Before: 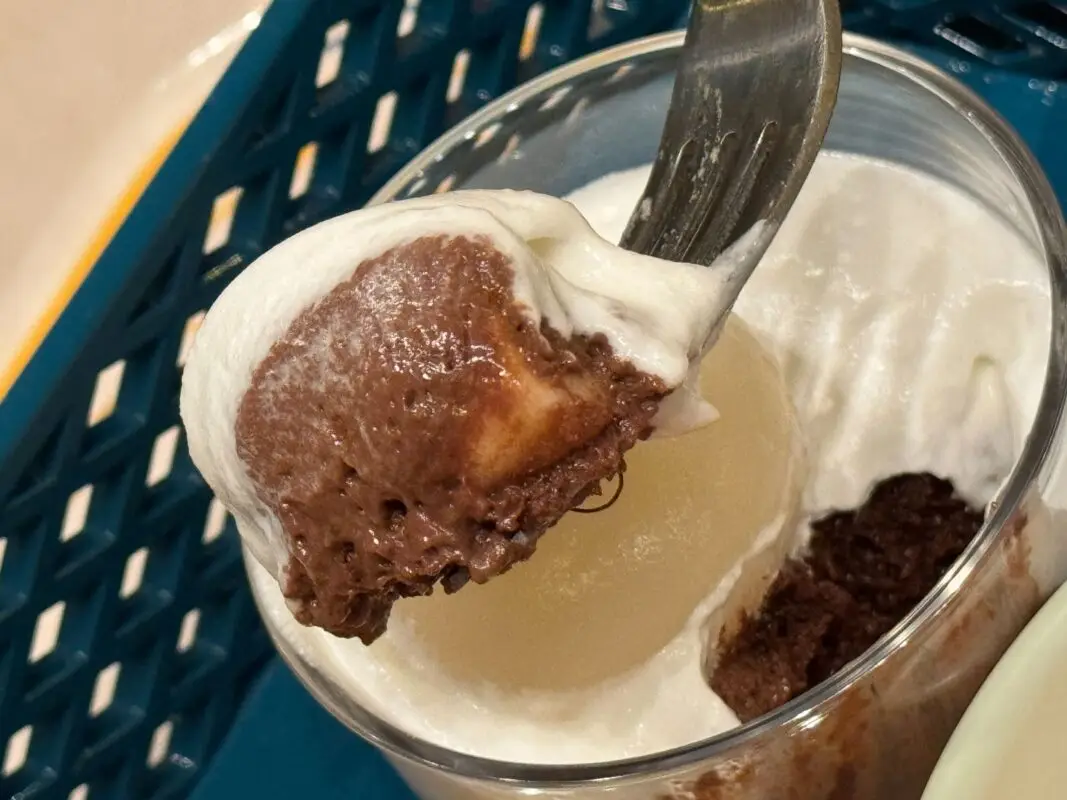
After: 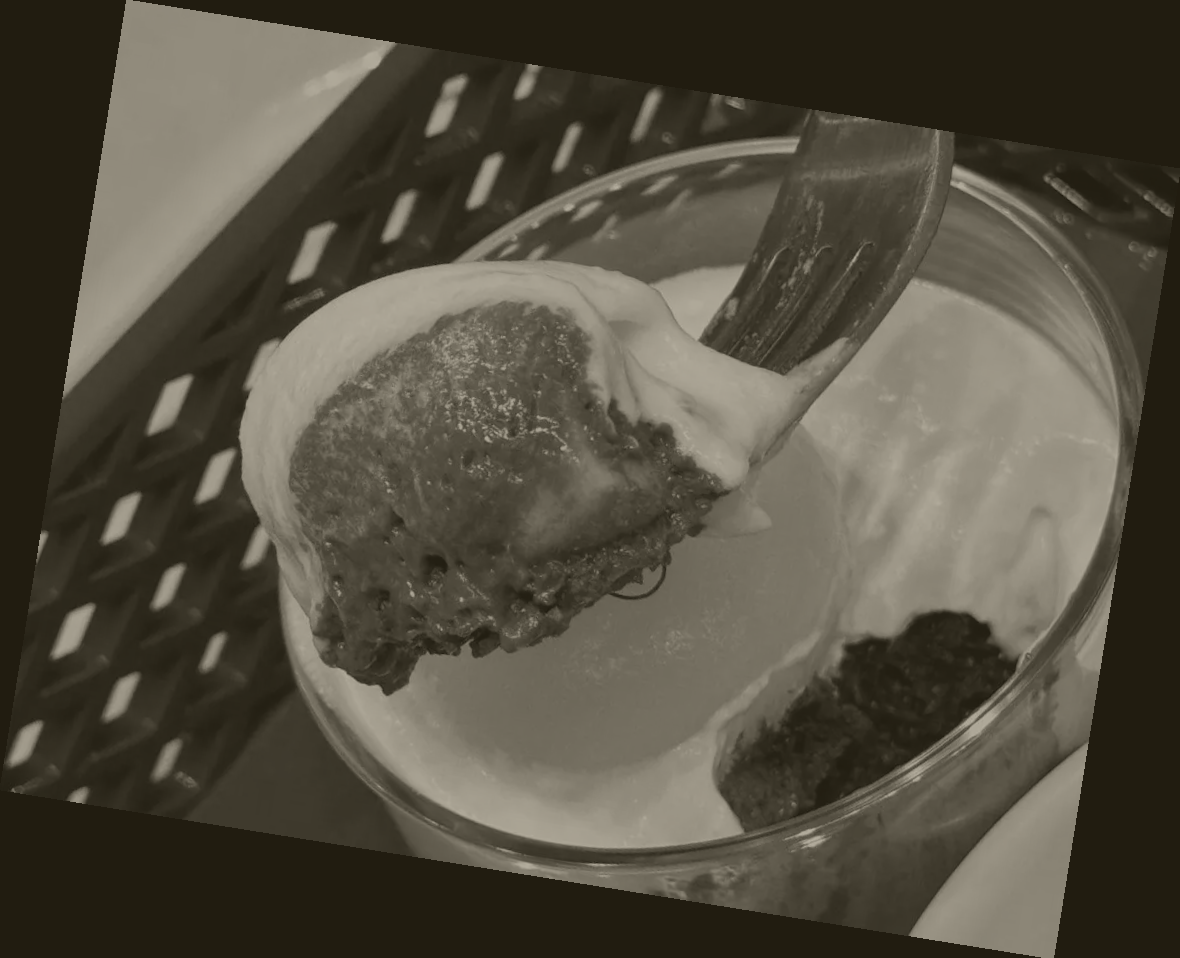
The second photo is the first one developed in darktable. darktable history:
colorize: hue 41.44°, saturation 22%, source mix 60%, lightness 10.61%
rotate and perspective: rotation 9.12°, automatic cropping off
tone equalizer: -8 EV 0.06 EV, smoothing diameter 25%, edges refinement/feathering 10, preserve details guided filter
